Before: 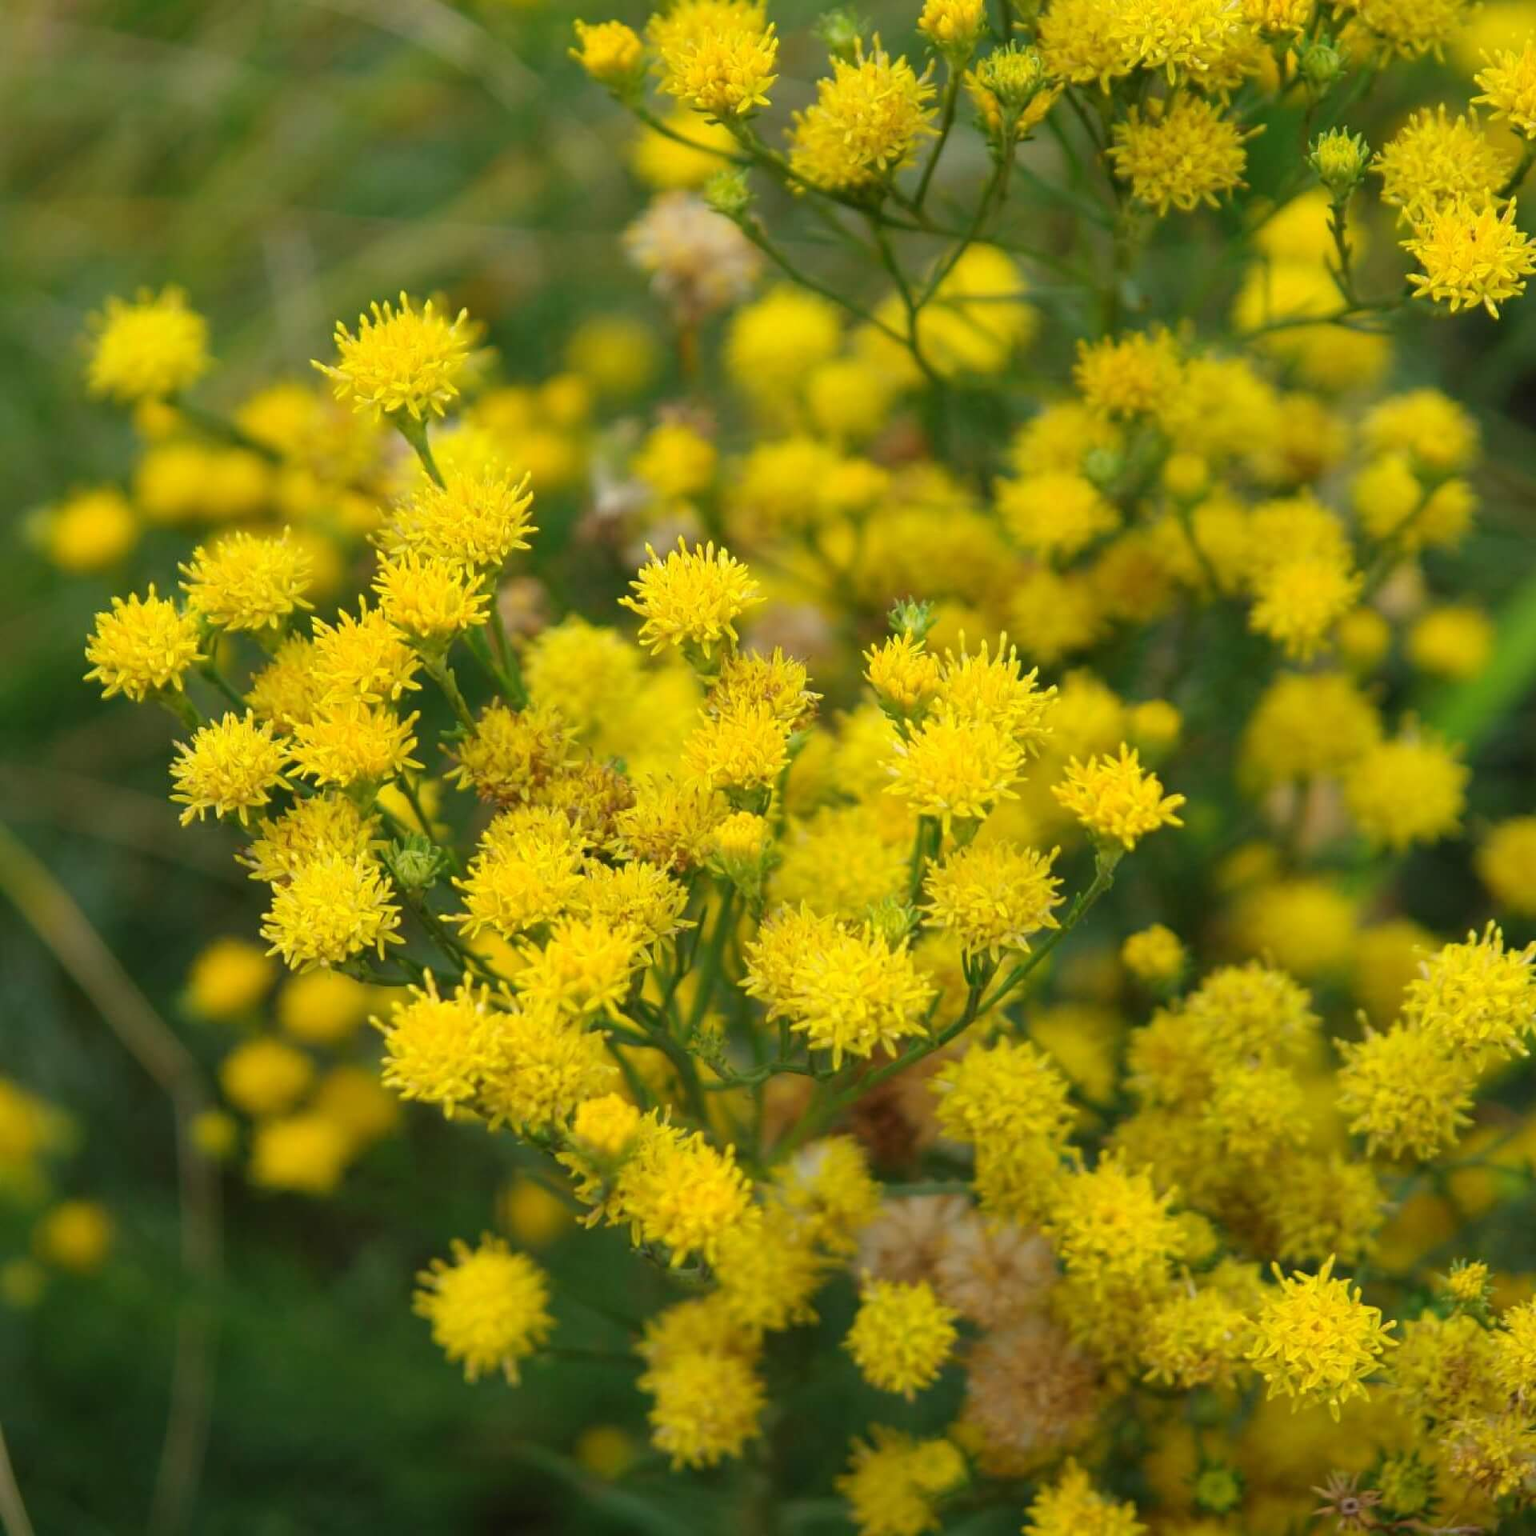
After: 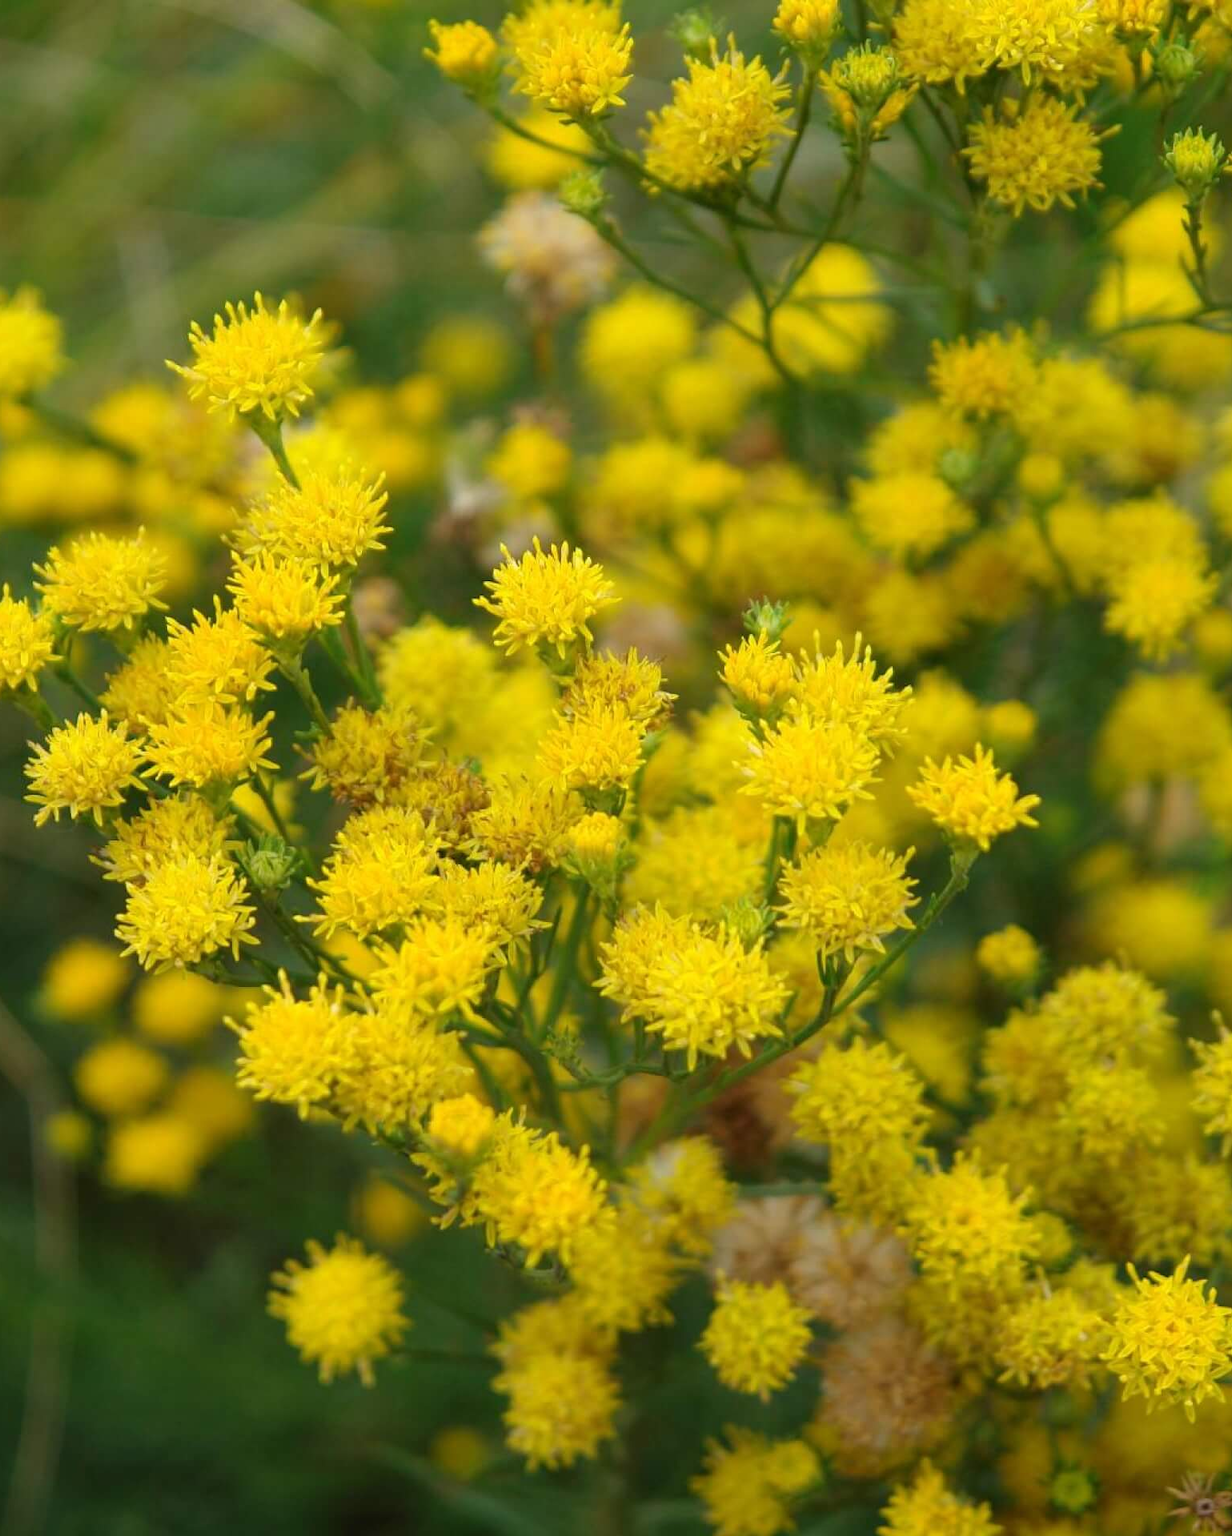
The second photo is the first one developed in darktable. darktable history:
crop and rotate: left 9.519%, right 10.25%
